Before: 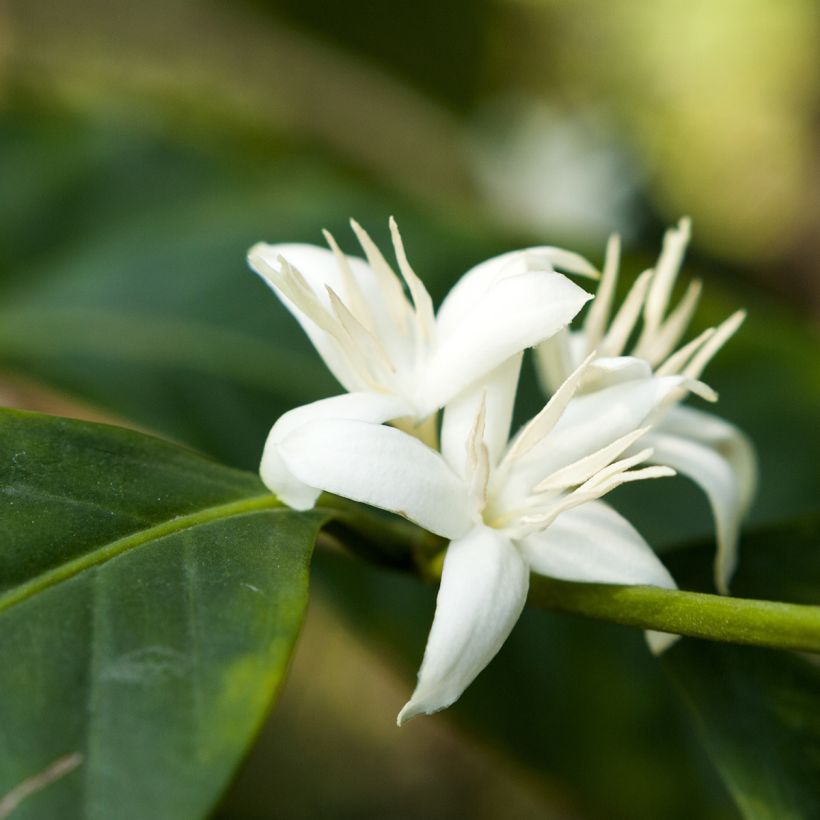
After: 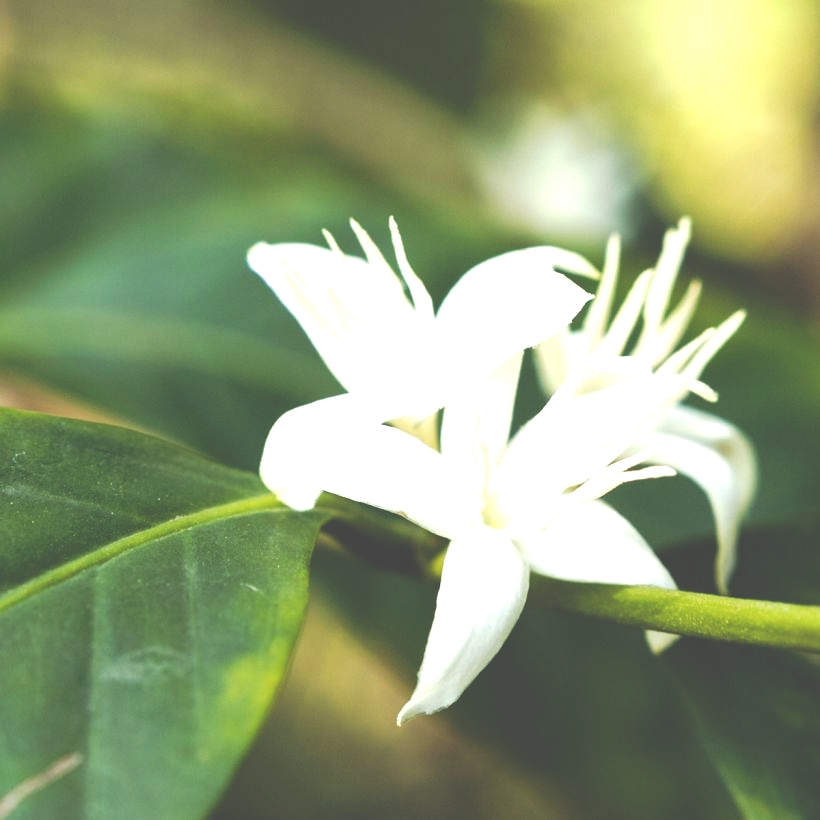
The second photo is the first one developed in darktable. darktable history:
tone curve: curves: ch0 [(0, 0) (0.003, 0.273) (0.011, 0.276) (0.025, 0.276) (0.044, 0.28) (0.069, 0.283) (0.1, 0.288) (0.136, 0.293) (0.177, 0.302) (0.224, 0.321) (0.277, 0.349) (0.335, 0.393) (0.399, 0.448) (0.468, 0.51) (0.543, 0.589) (0.623, 0.677) (0.709, 0.761) (0.801, 0.839) (0.898, 0.909) (1, 1)], preserve colors none
exposure: black level correction -0.005, exposure 1 EV, compensate highlight preservation false
